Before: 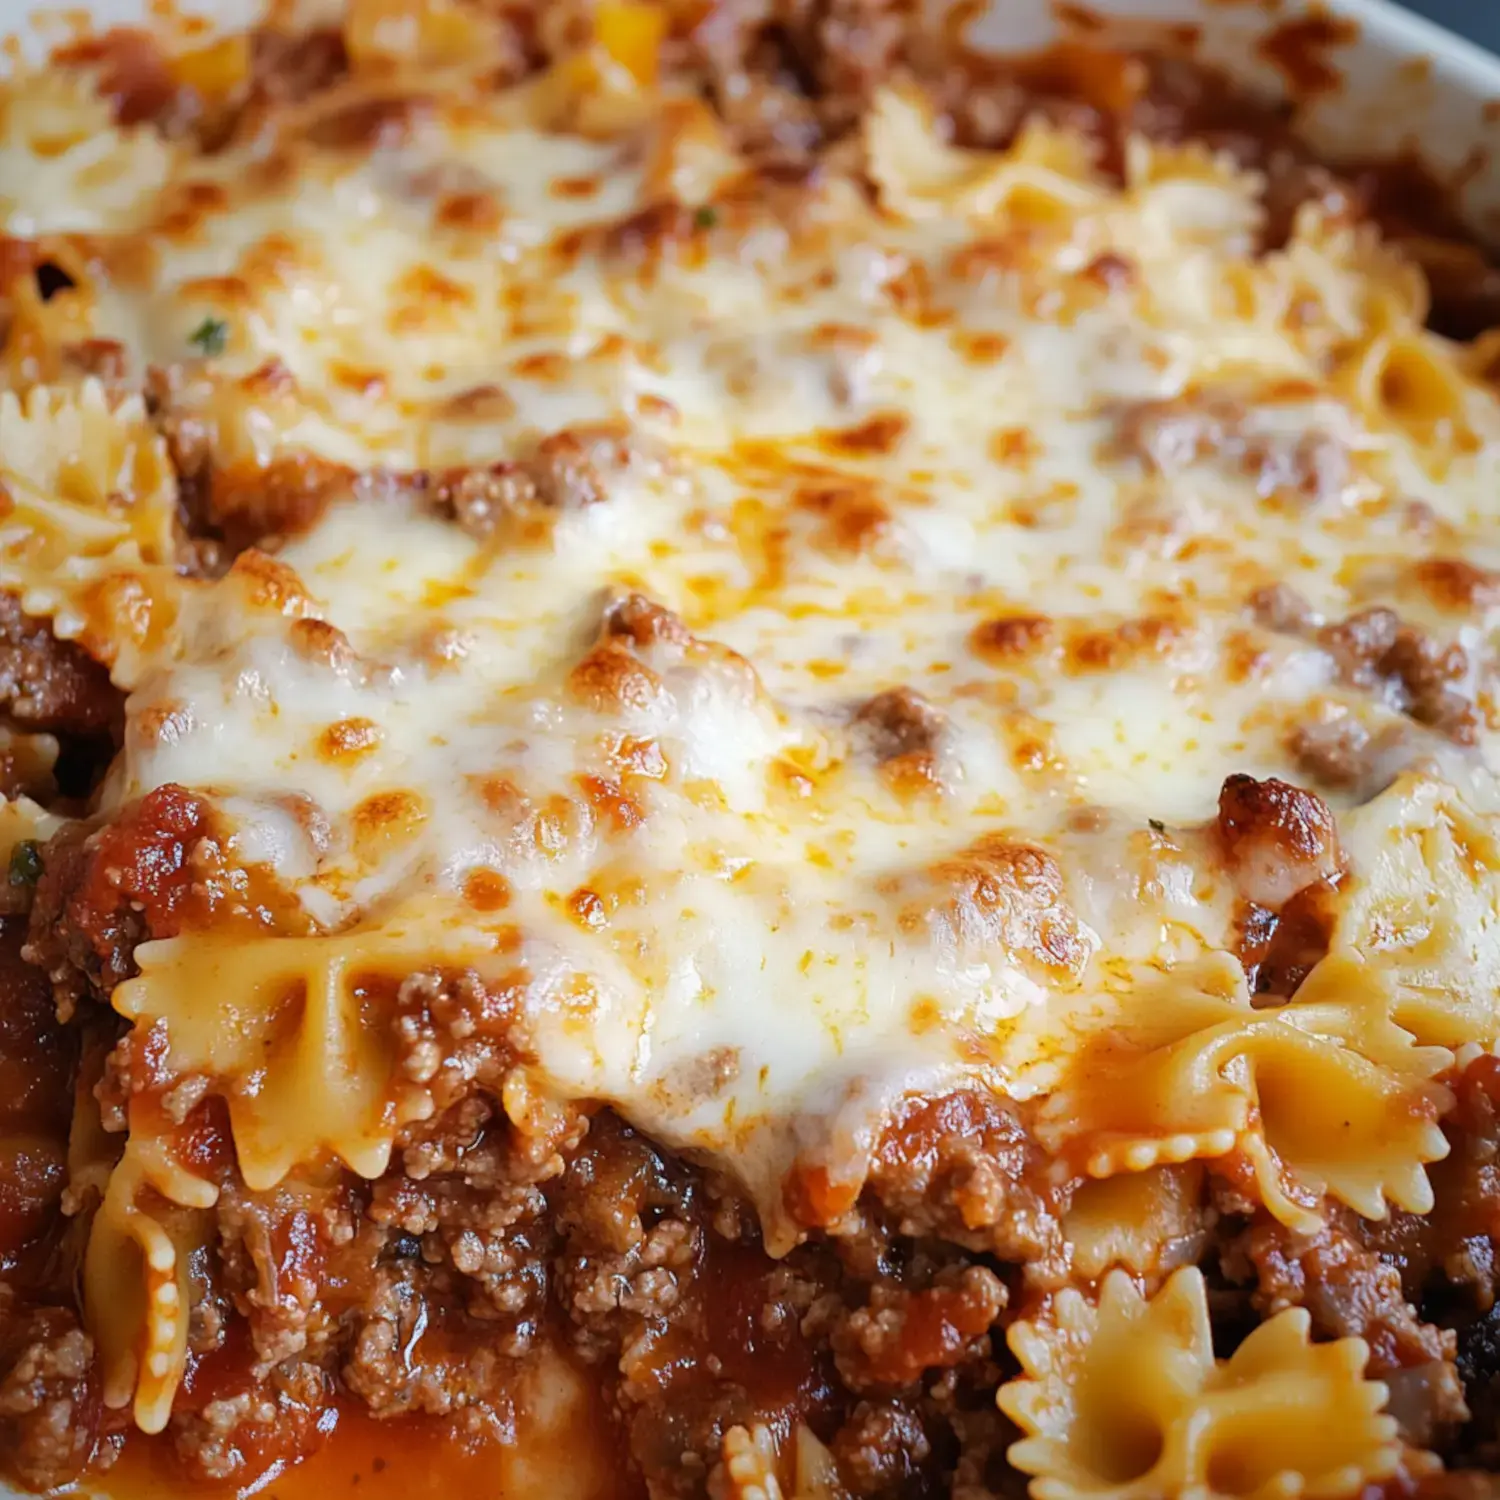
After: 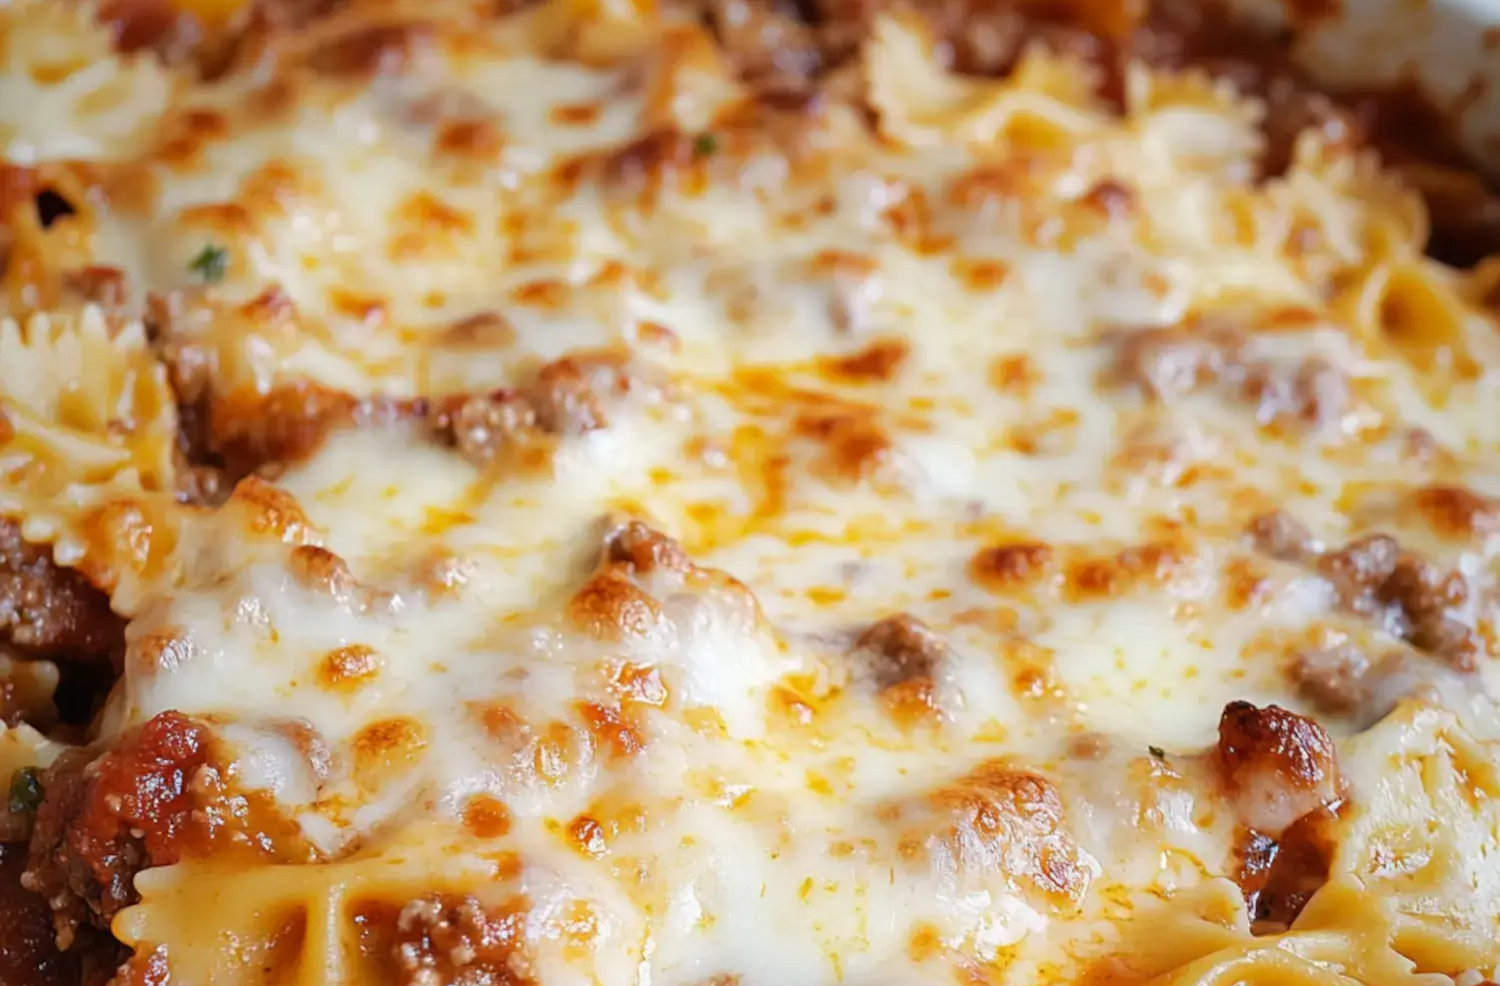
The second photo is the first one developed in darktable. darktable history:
crop and rotate: top 4.925%, bottom 29.287%
